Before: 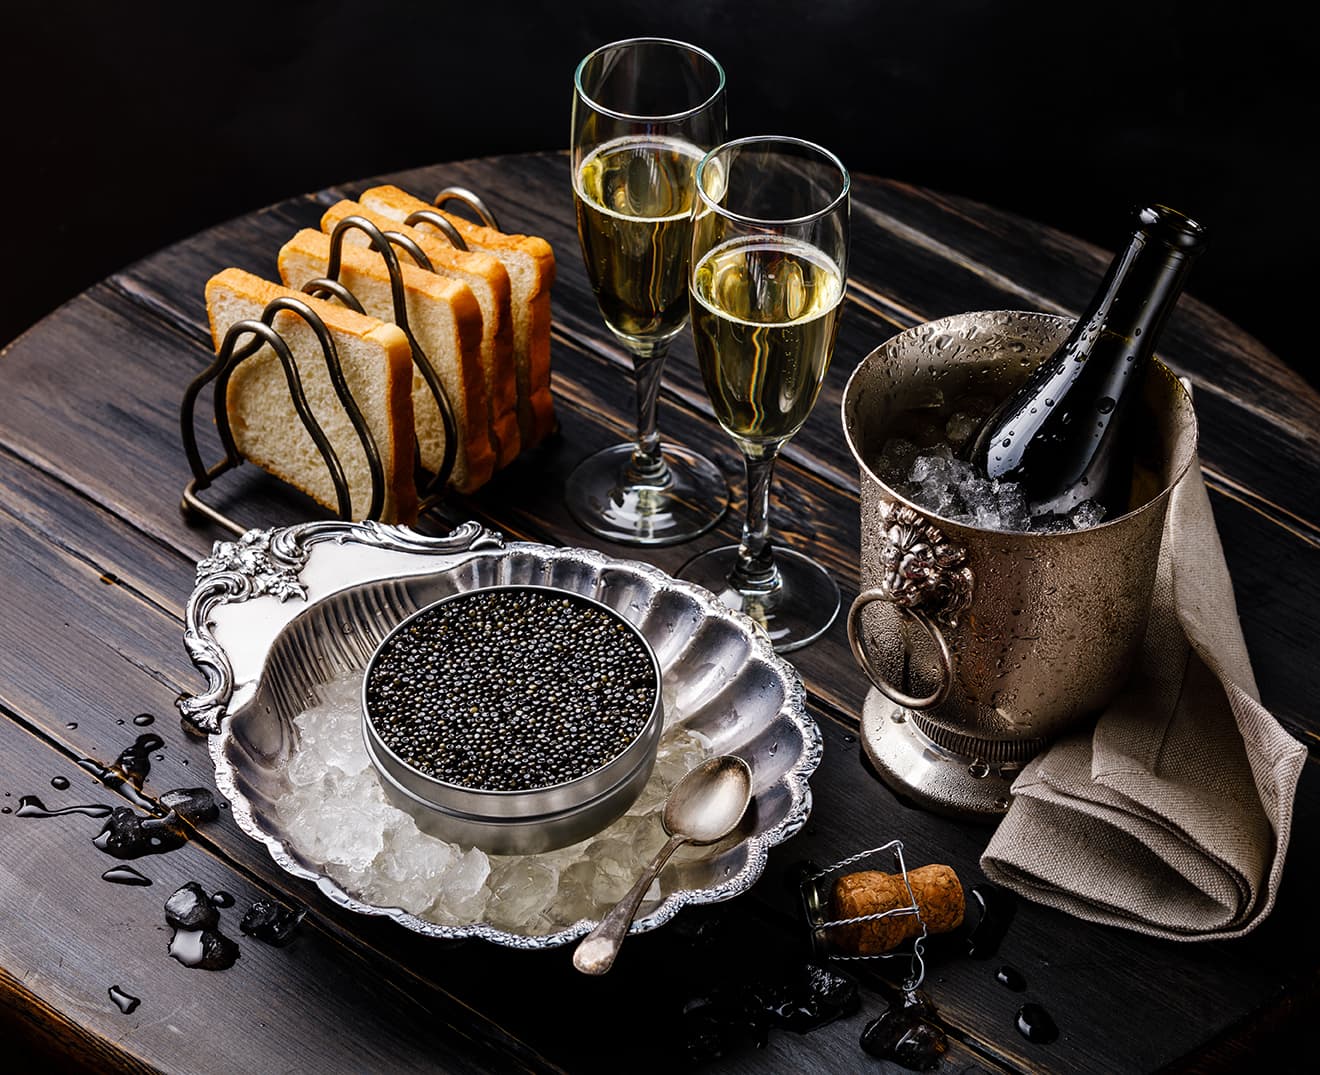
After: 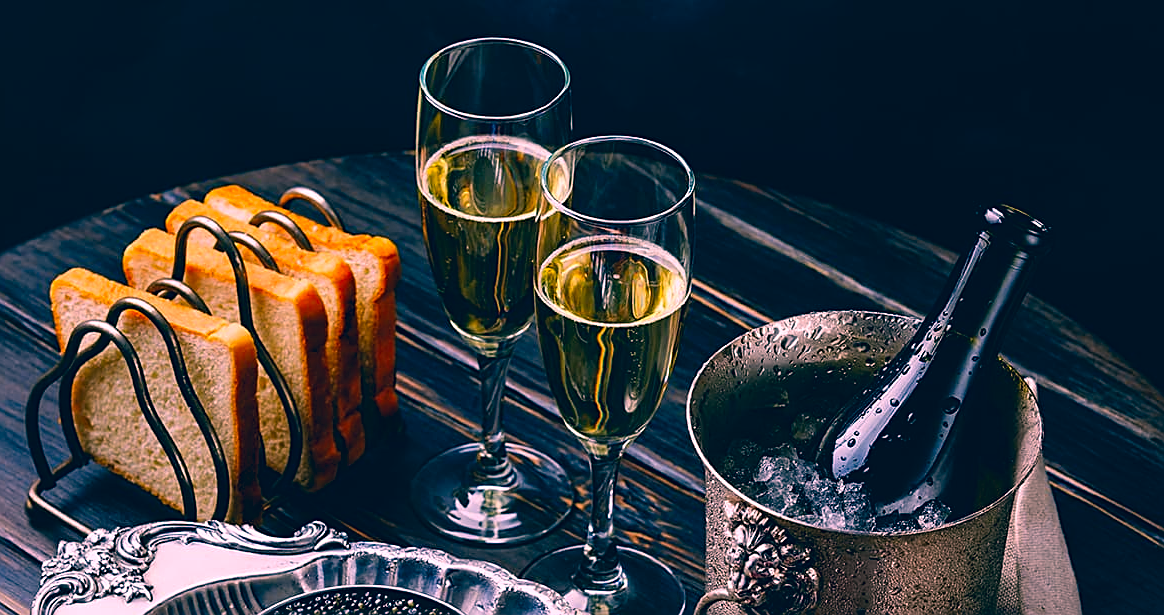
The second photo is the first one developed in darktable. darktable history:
sharpen: on, module defaults
color correction: highlights a* 17.03, highlights b* 0.205, shadows a* -15.38, shadows b* -14.56, saturation 1.5
crop and rotate: left 11.812%, bottom 42.776%
